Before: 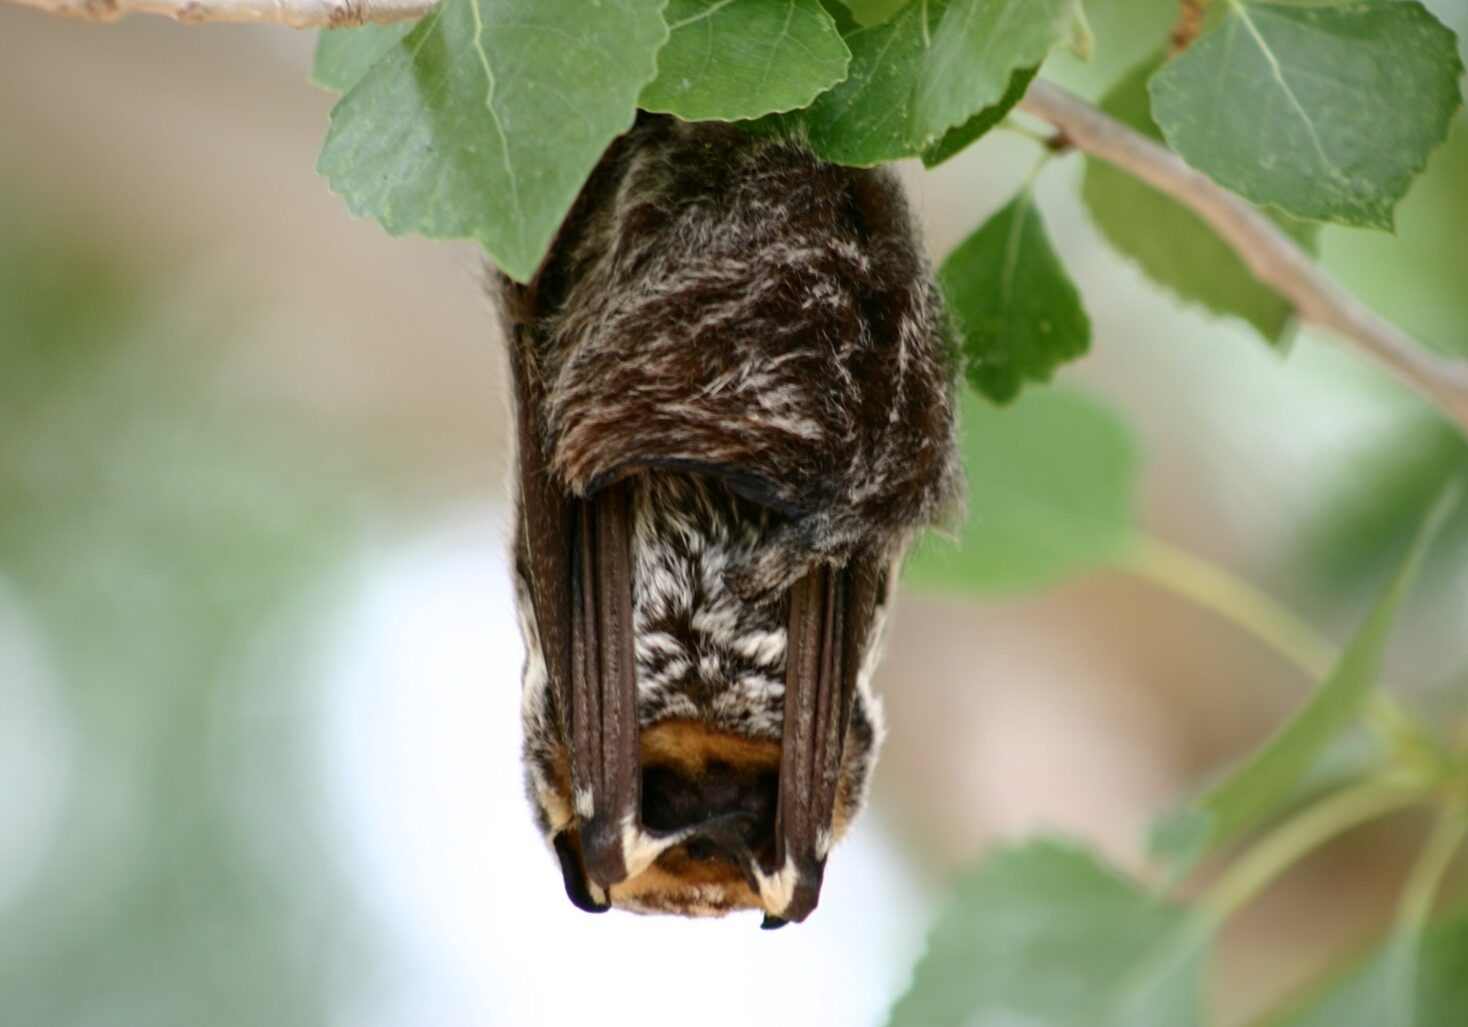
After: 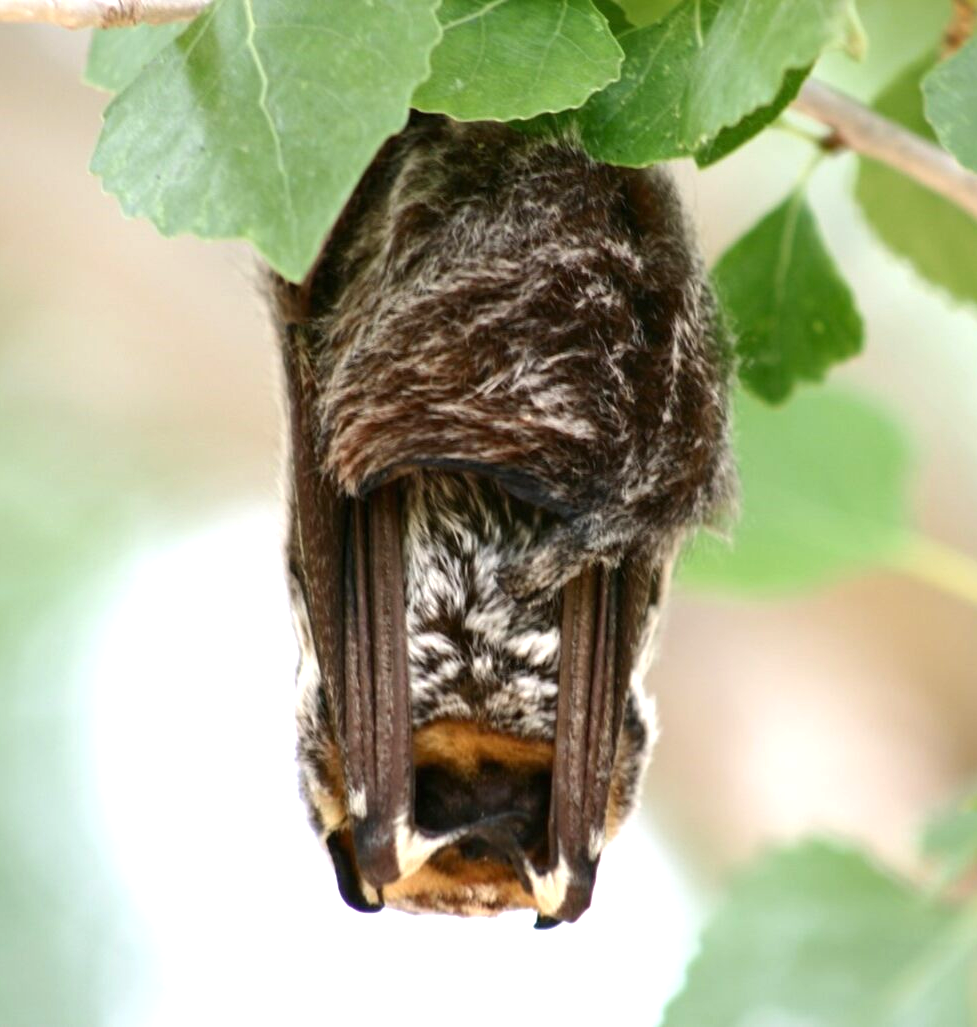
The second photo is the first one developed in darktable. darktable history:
exposure: black level correction 0, exposure 0.691 EV, compensate highlight preservation false
crop and rotate: left 15.47%, right 17.926%
